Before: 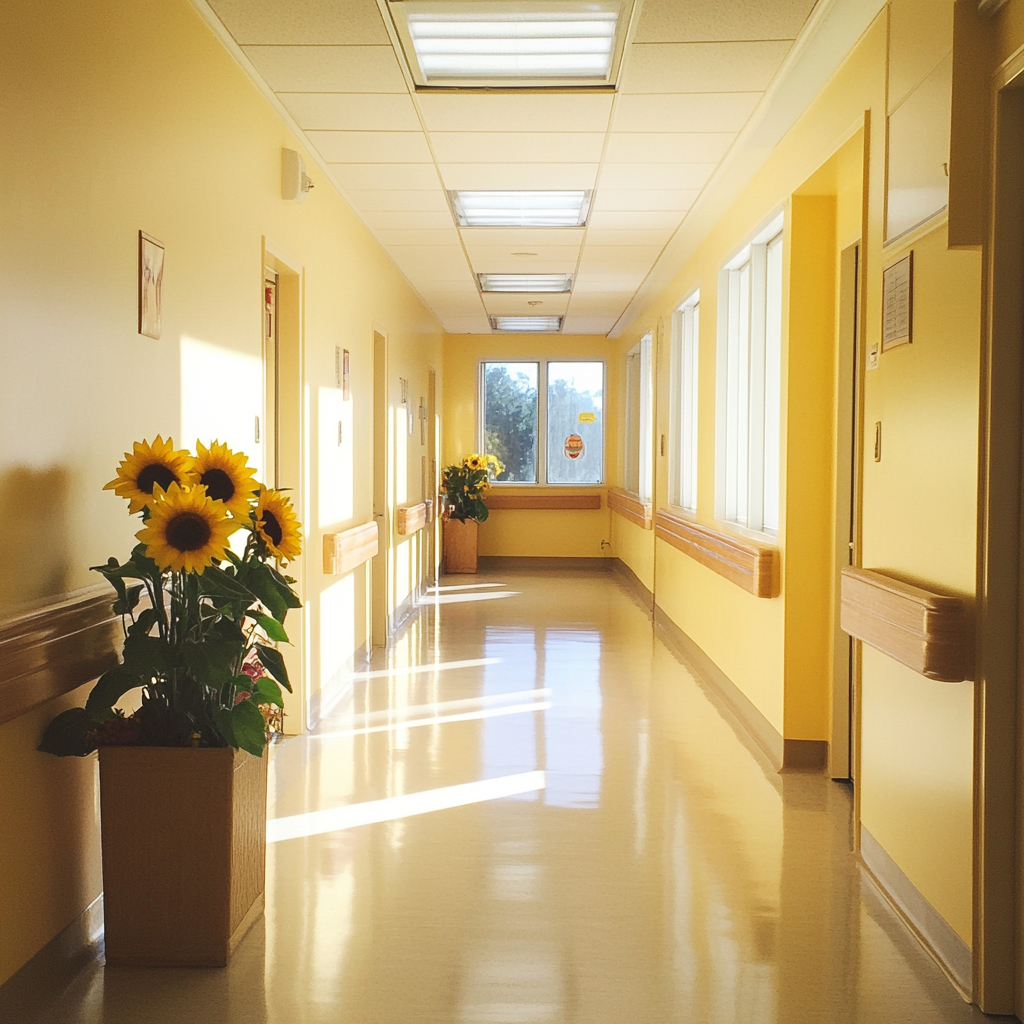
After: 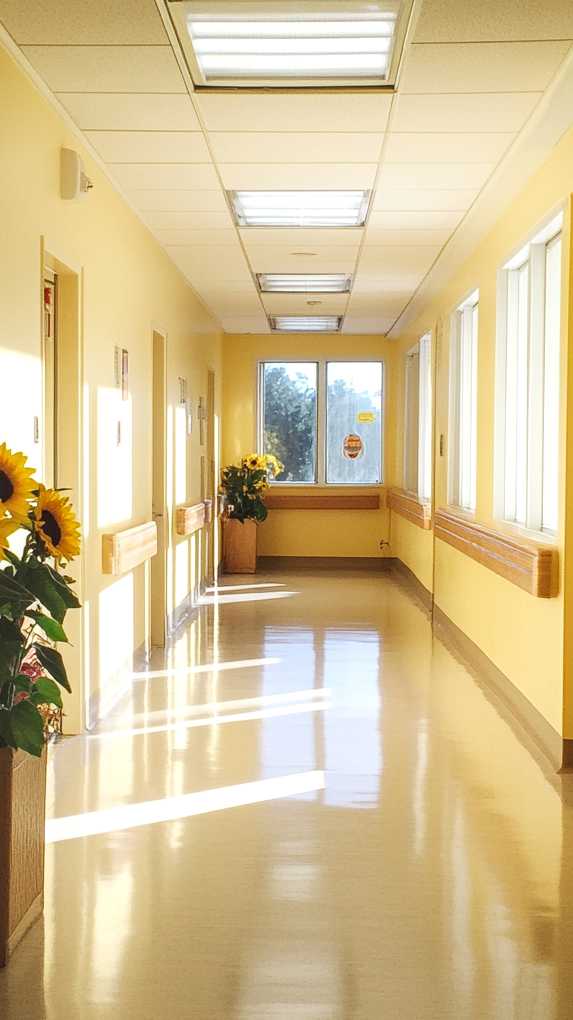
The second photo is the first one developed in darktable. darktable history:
crop: left 21.674%, right 22.086%
local contrast: detail 130%
